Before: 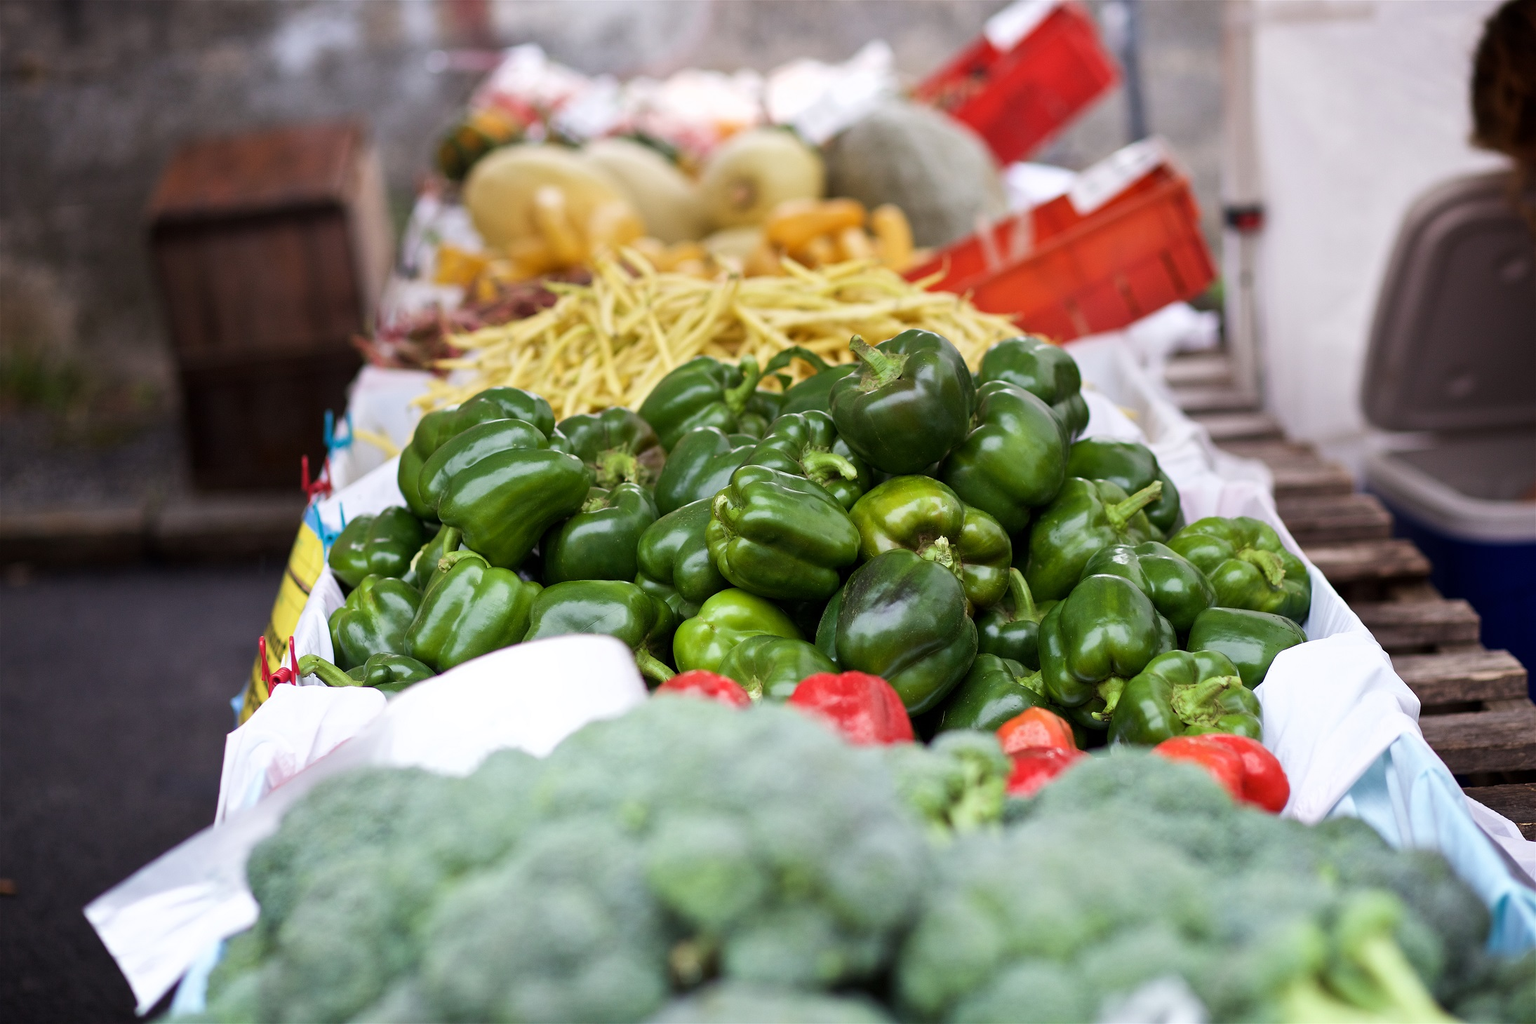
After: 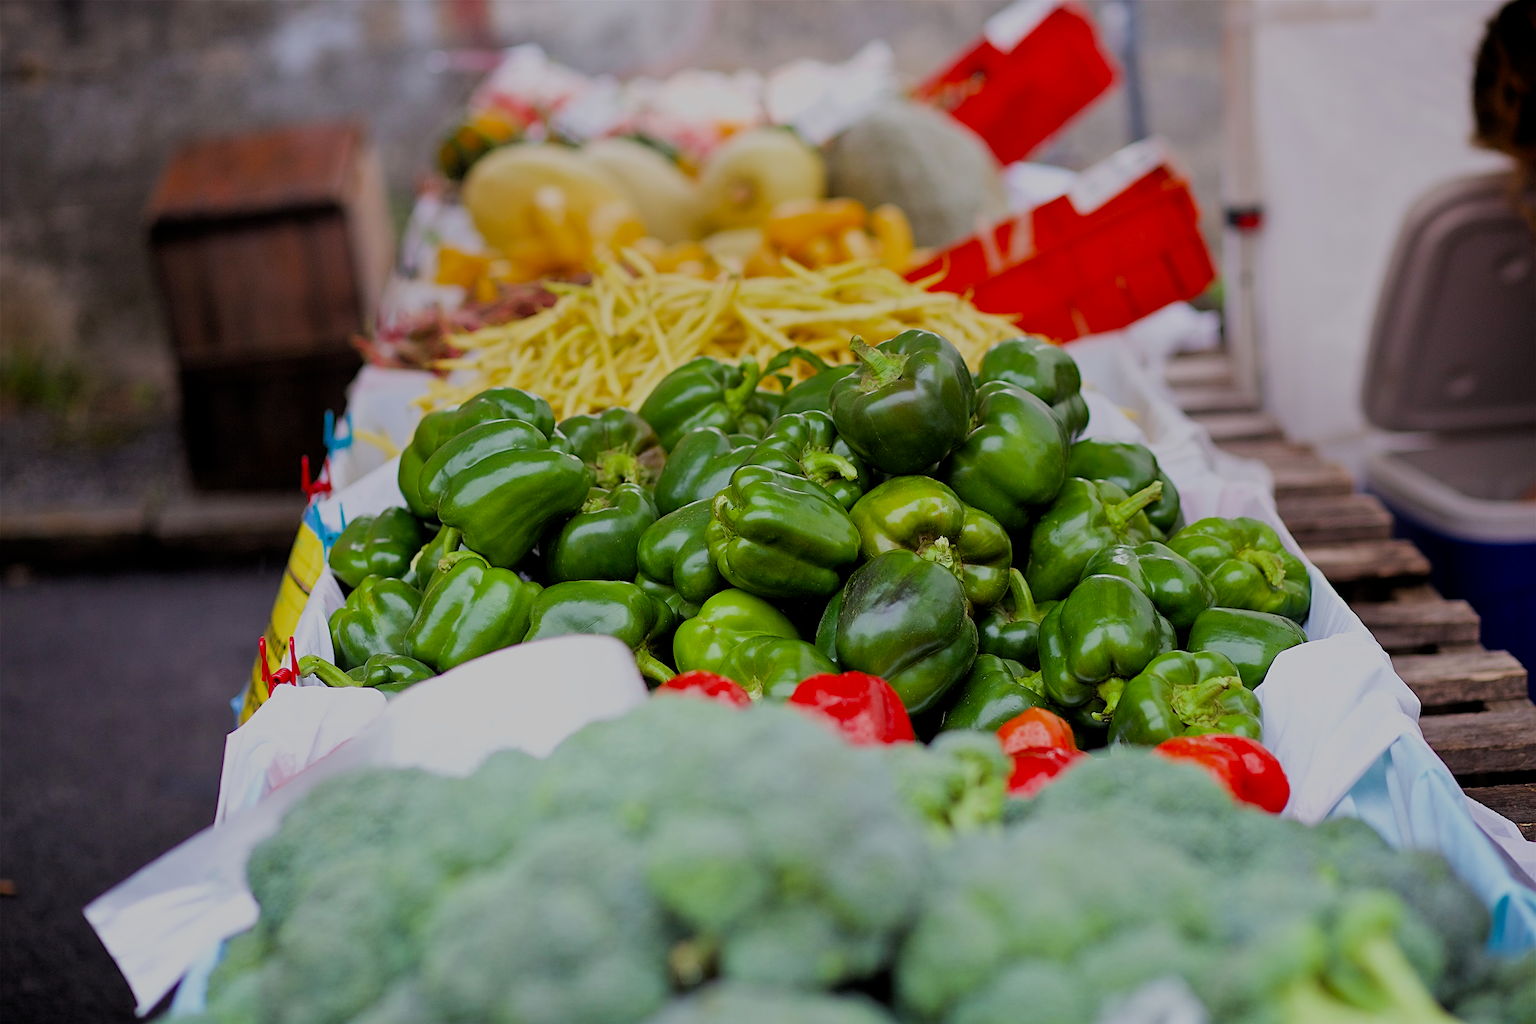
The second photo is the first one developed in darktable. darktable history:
sharpen: on, module defaults
filmic rgb: black relative exposure -8.79 EV, white relative exposure 4.98 EV, threshold 6 EV, target black luminance 0%, hardness 3.77, latitude 66.34%, contrast 0.822, highlights saturation mix 10%, shadows ↔ highlights balance 20%, add noise in highlights 0.1, color science v4 (2020), iterations of high-quality reconstruction 0, type of noise poissonian, enable highlight reconstruction true
tone curve: curves: ch0 [(0, 0) (0.077, 0.082) (0.765, 0.73) (1, 1)]
